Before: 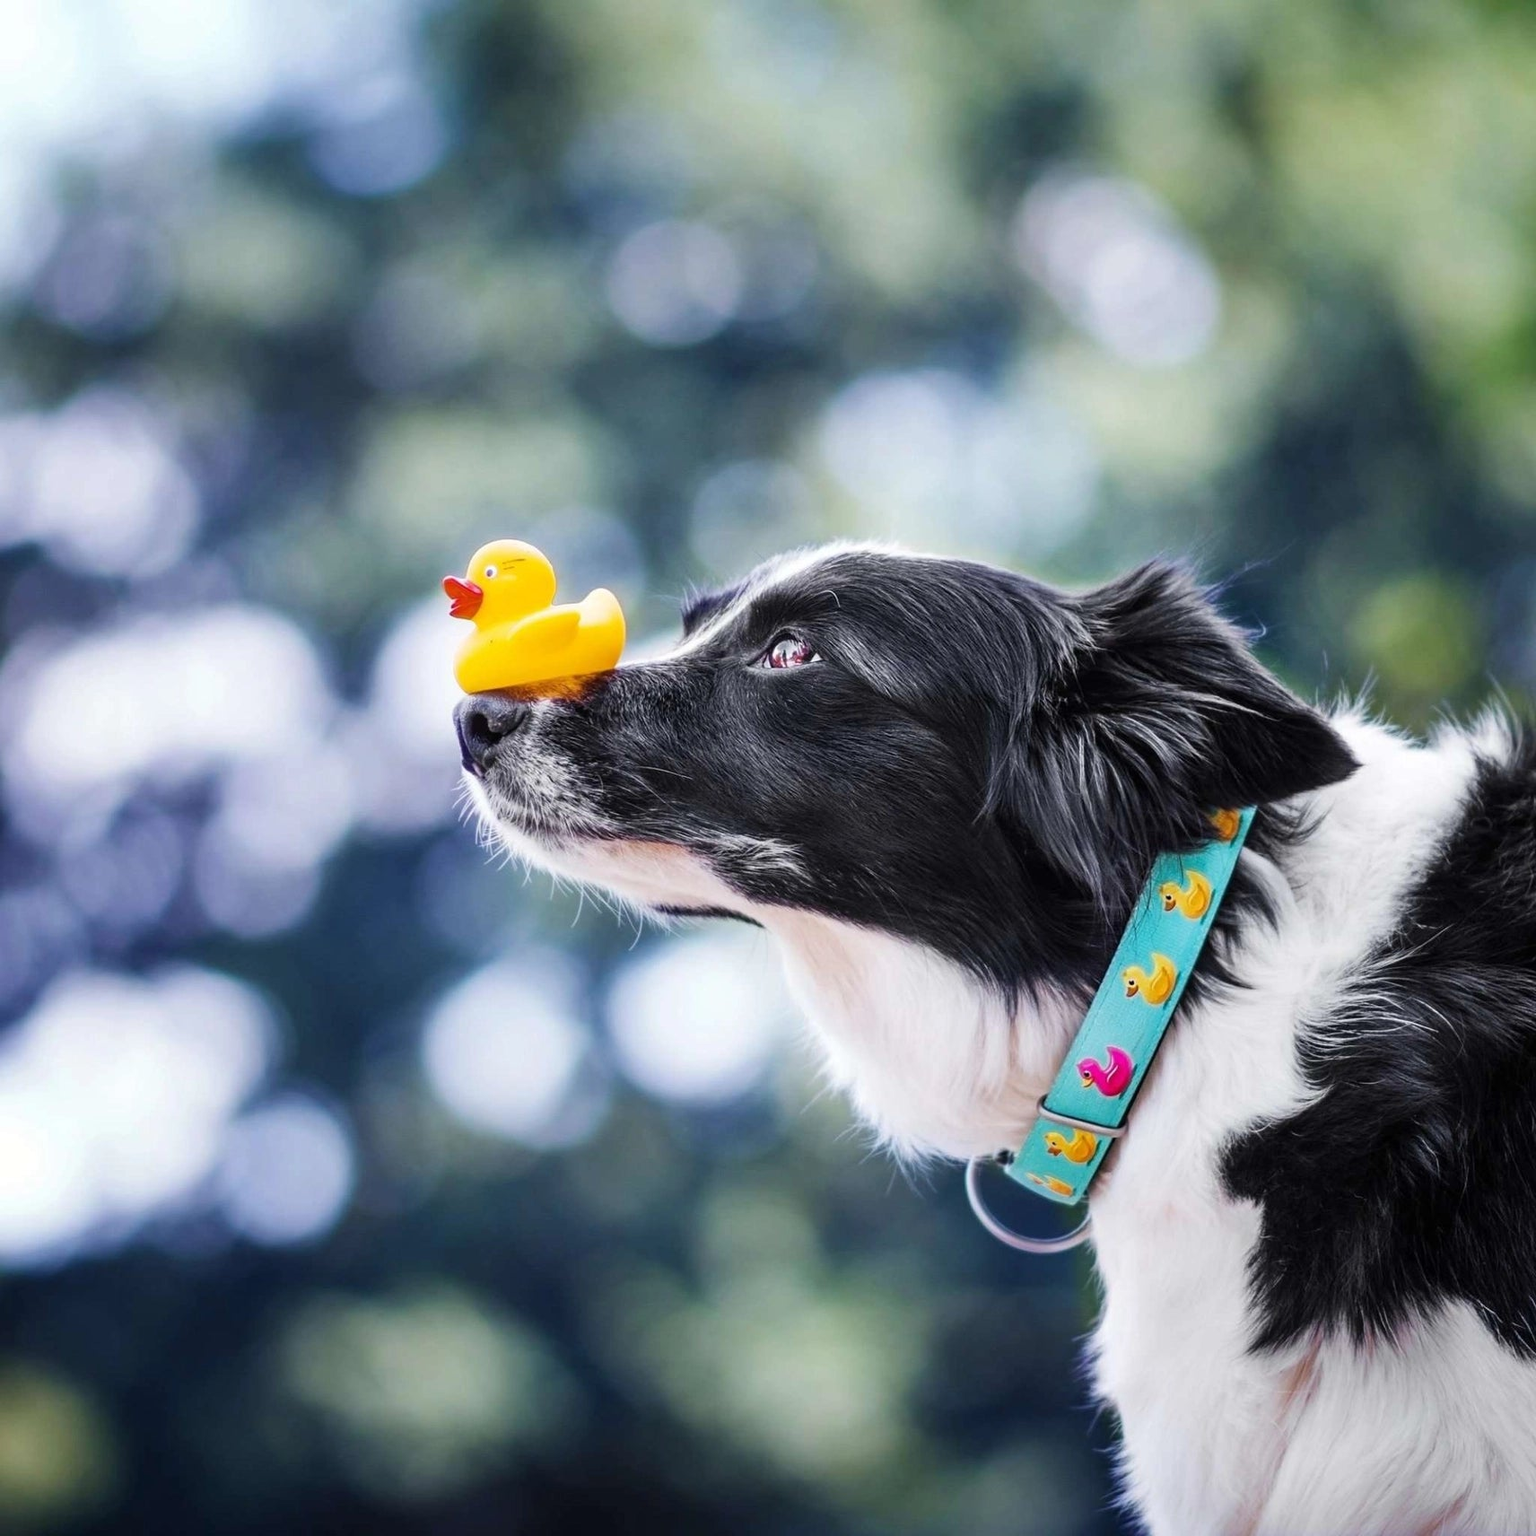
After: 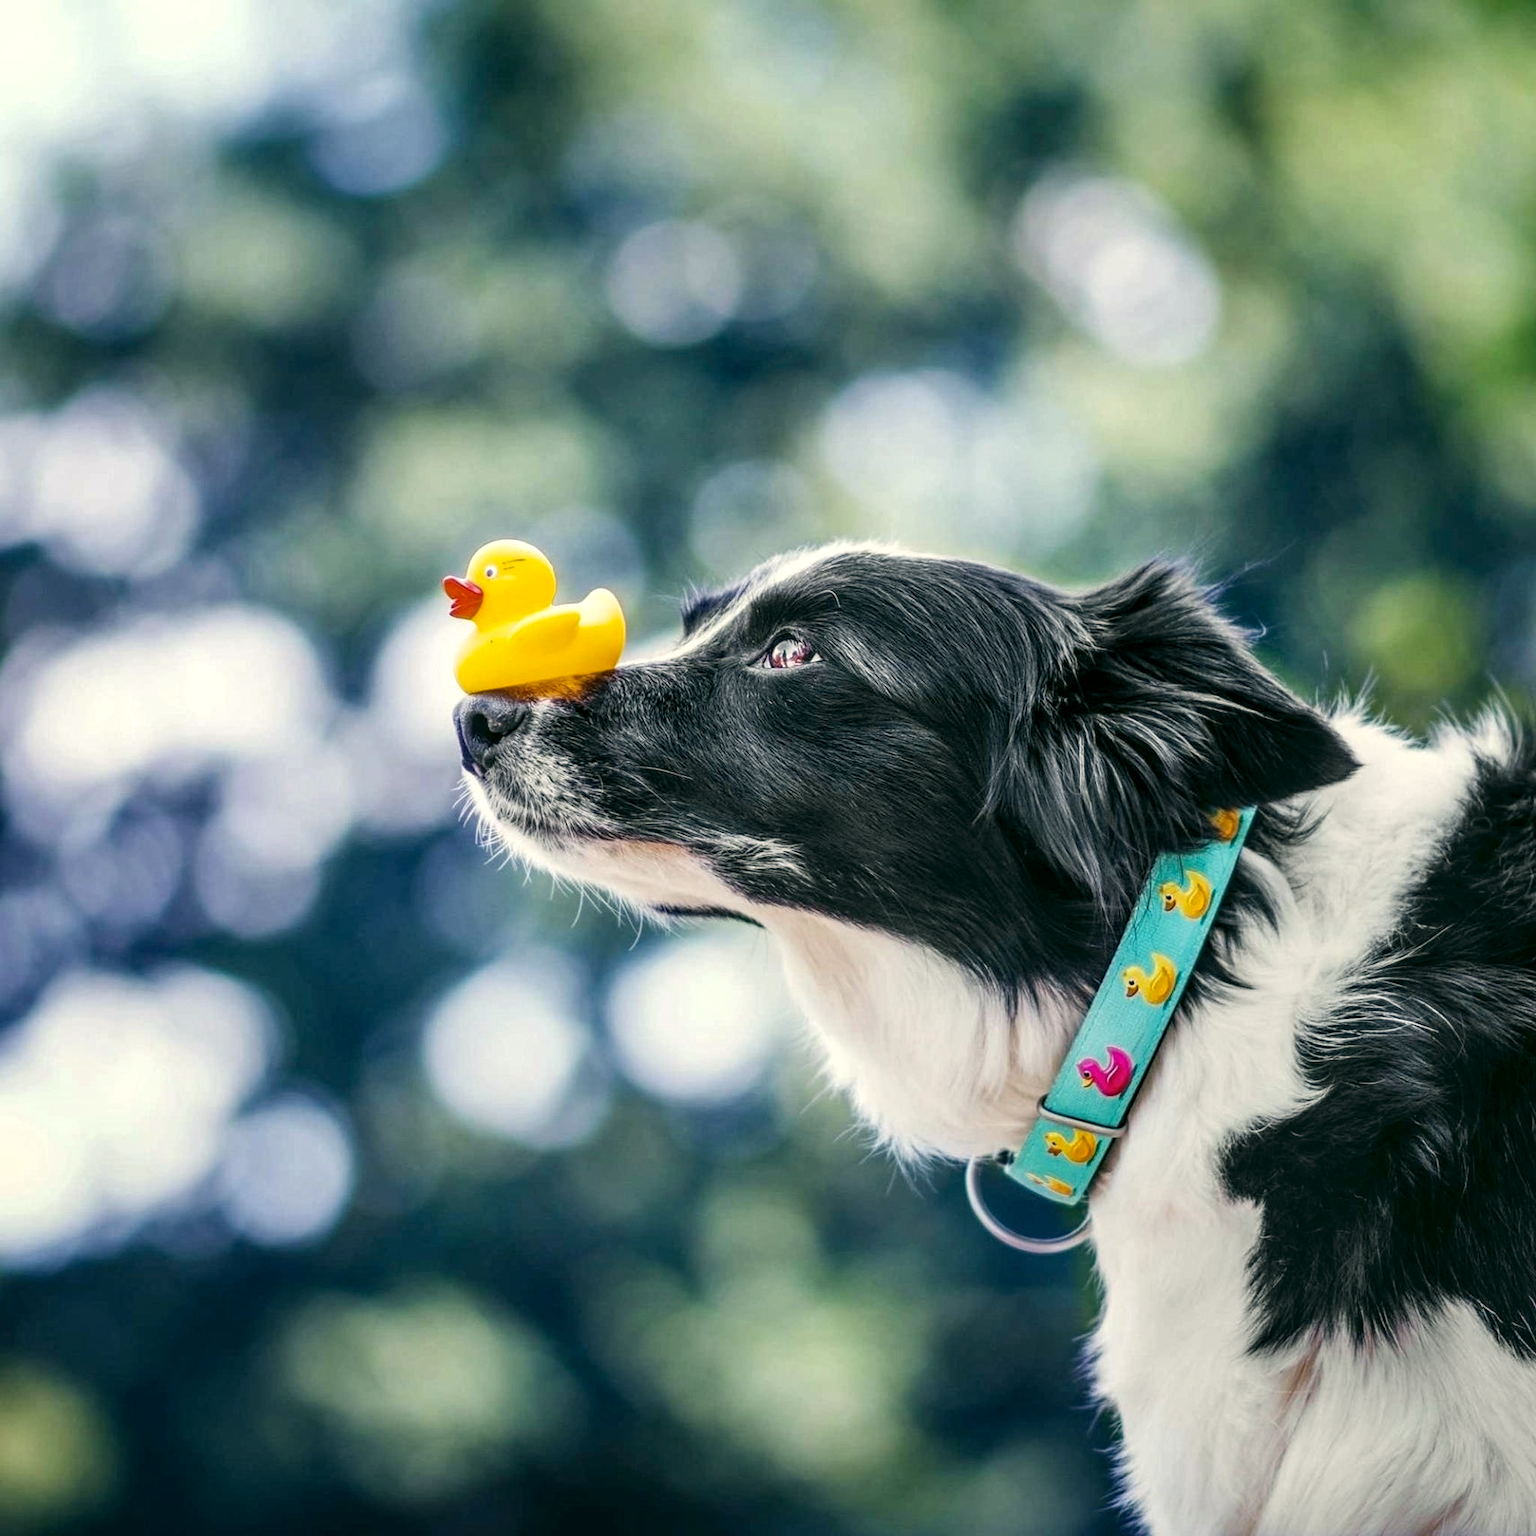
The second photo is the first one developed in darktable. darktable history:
local contrast: detail 130%
exposure: compensate exposure bias true, compensate highlight preservation false
color correction: highlights a* -0.401, highlights b* 9.58, shadows a* -9.27, shadows b* 1.38
